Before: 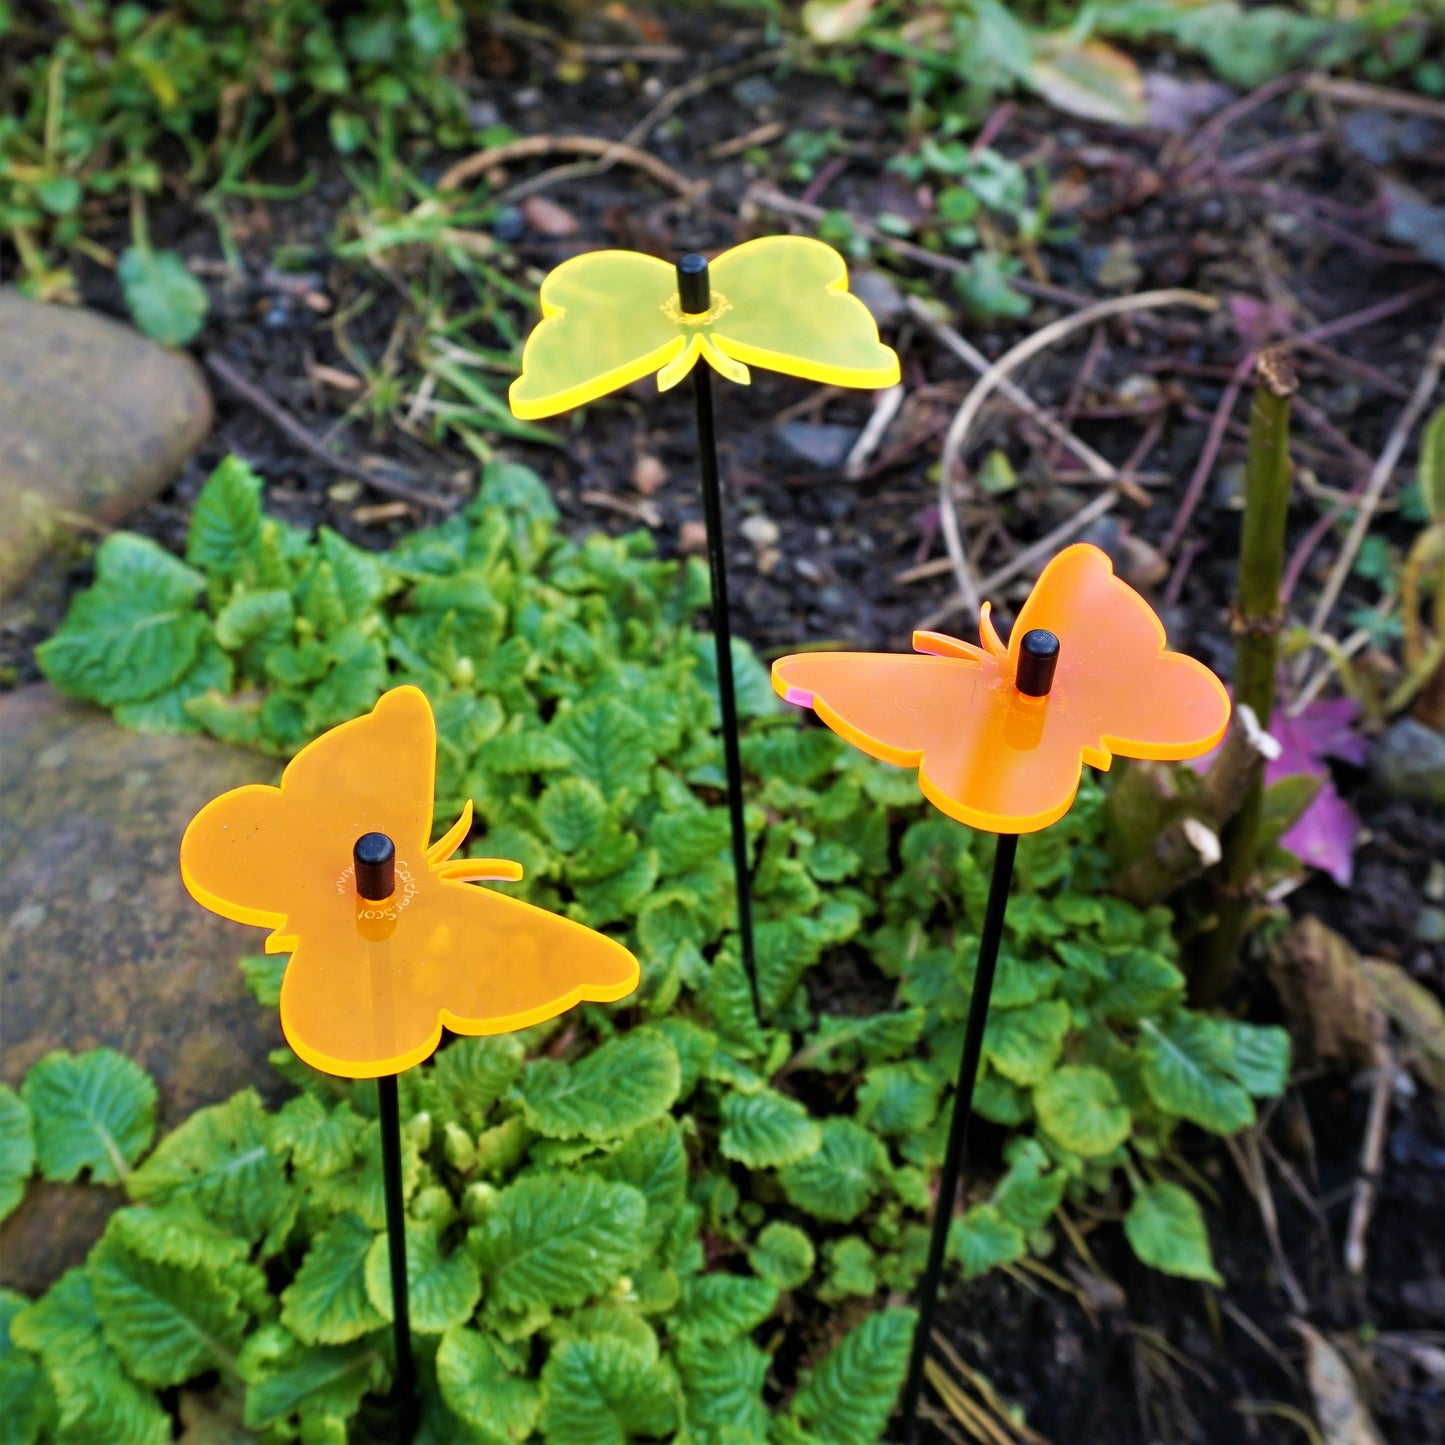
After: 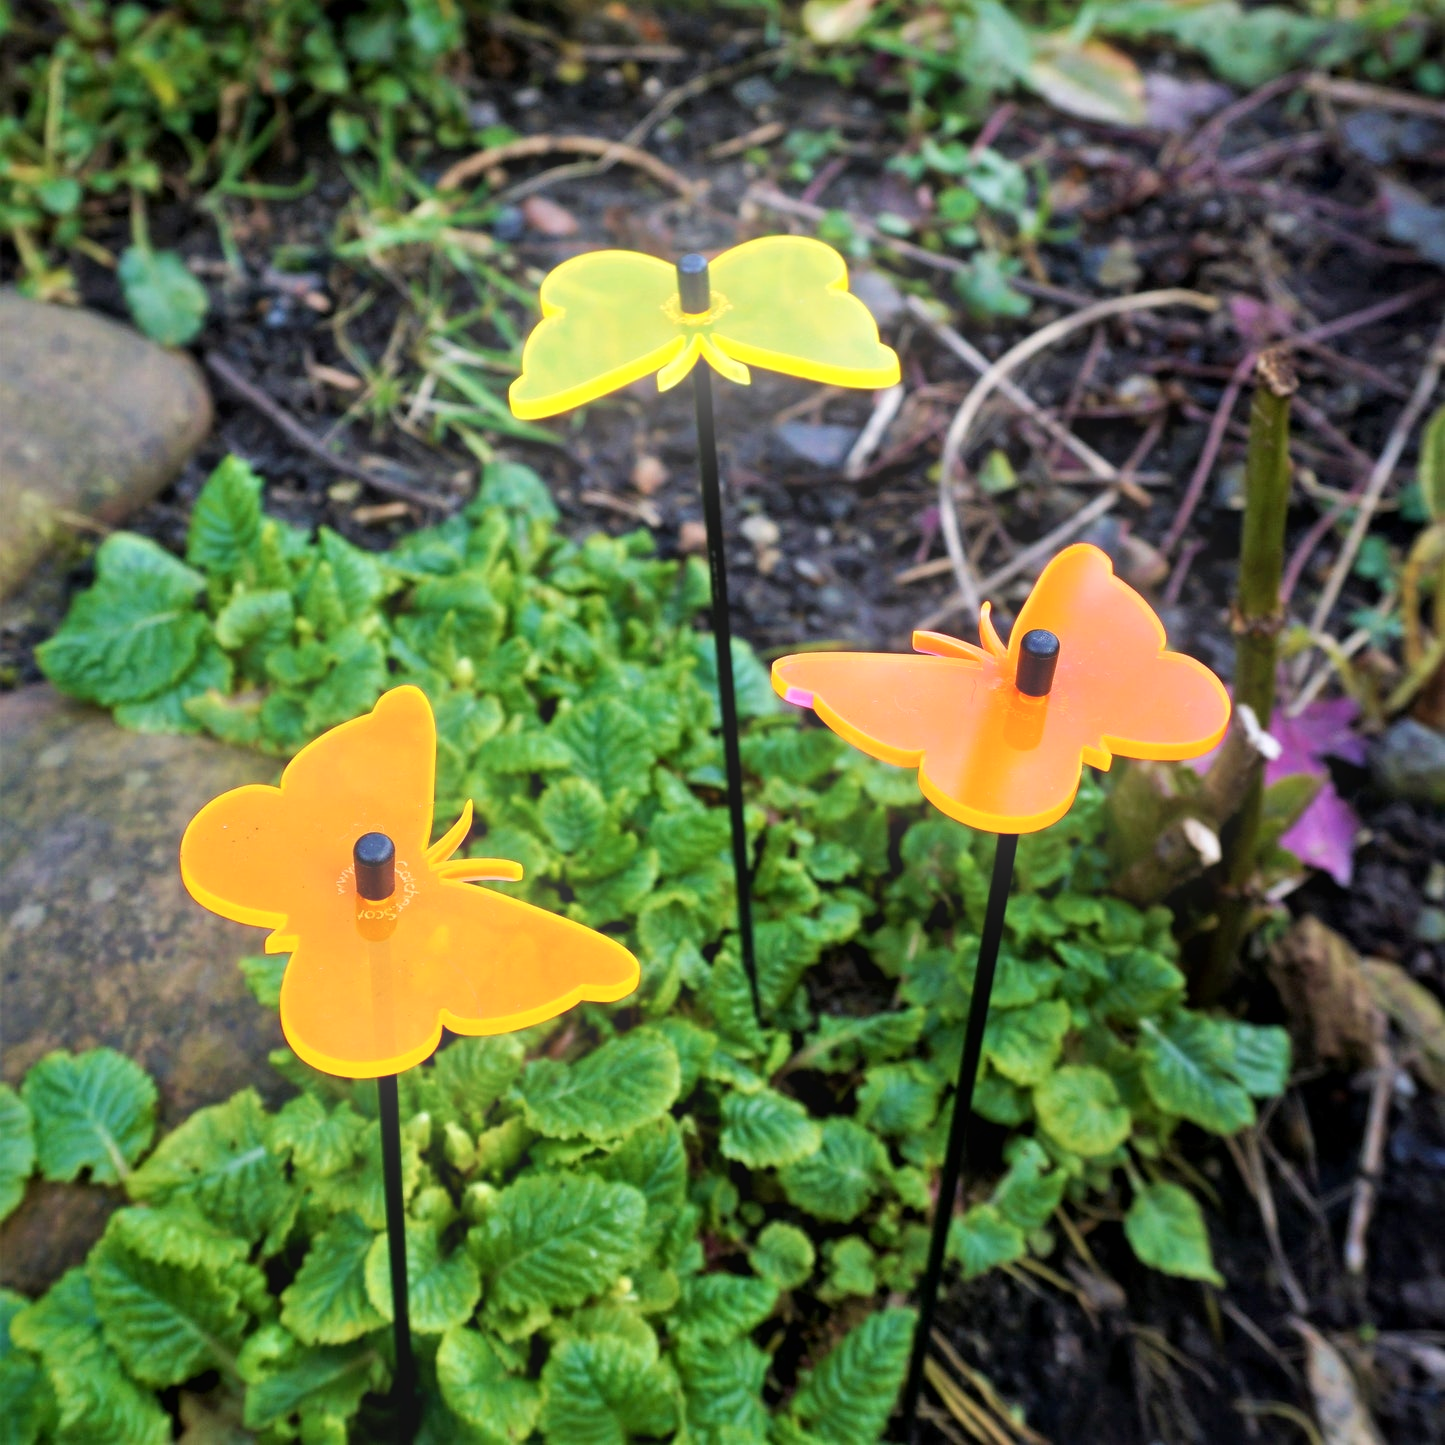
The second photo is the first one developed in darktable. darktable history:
bloom: on, module defaults
local contrast: mode bilateral grid, contrast 20, coarseness 50, detail 130%, midtone range 0.2
